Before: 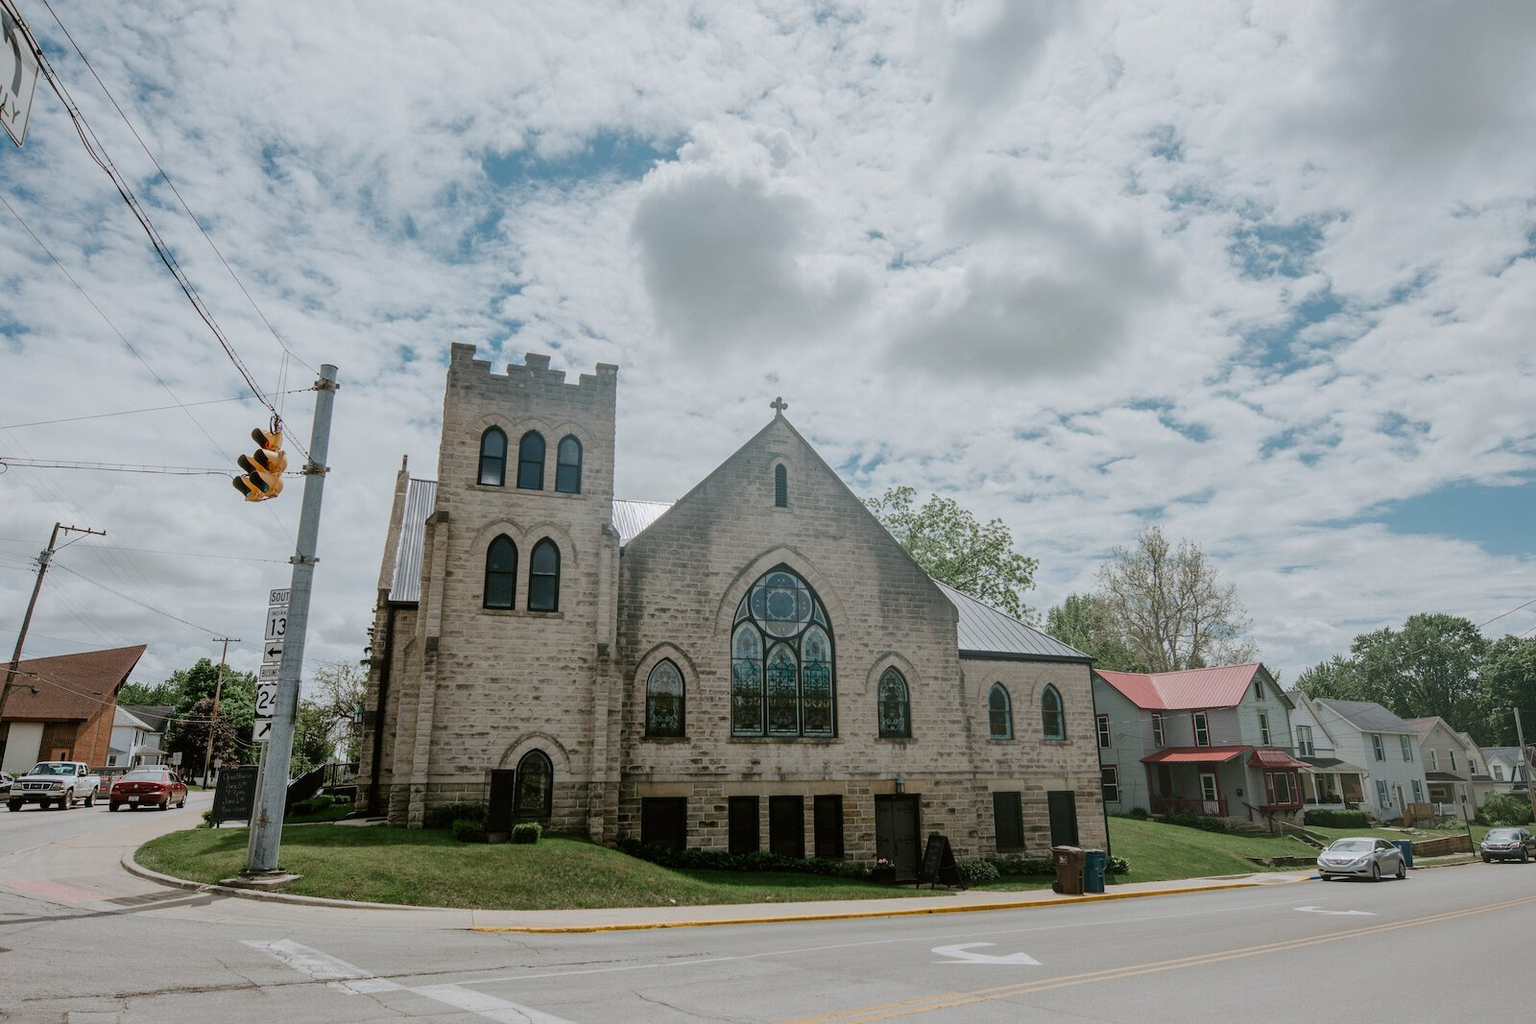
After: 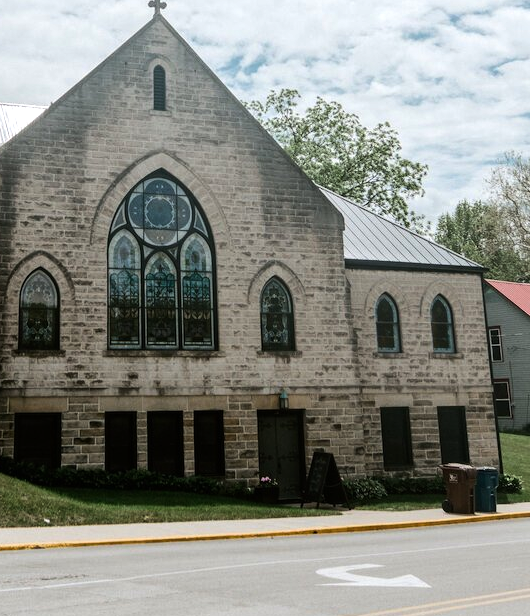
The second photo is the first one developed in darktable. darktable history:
tone equalizer: -8 EV -0.75 EV, -7 EV -0.7 EV, -6 EV -0.6 EV, -5 EV -0.4 EV, -3 EV 0.4 EV, -2 EV 0.6 EV, -1 EV 0.7 EV, +0 EV 0.75 EV, edges refinement/feathering 500, mask exposure compensation -1.57 EV, preserve details no
crop: left 40.878%, top 39.176%, right 25.993%, bottom 3.081%
